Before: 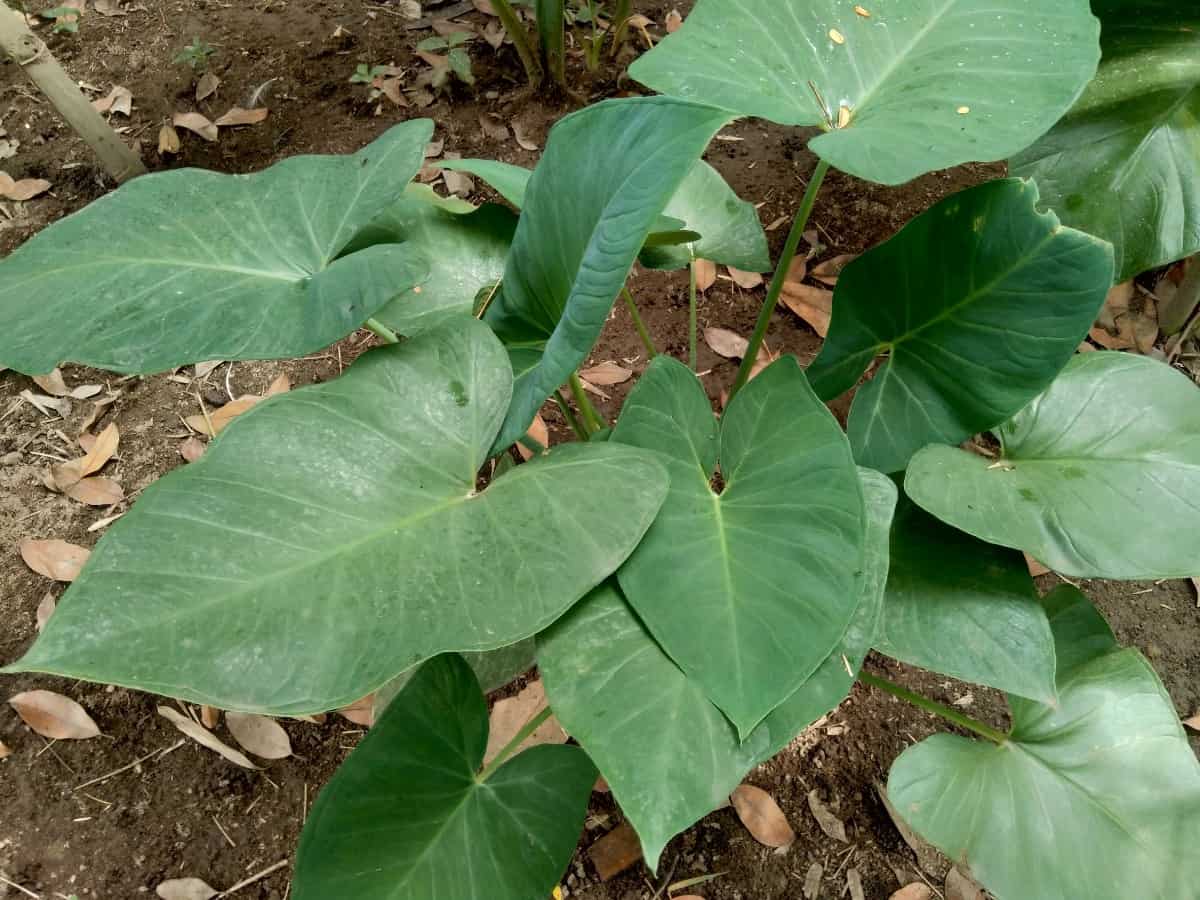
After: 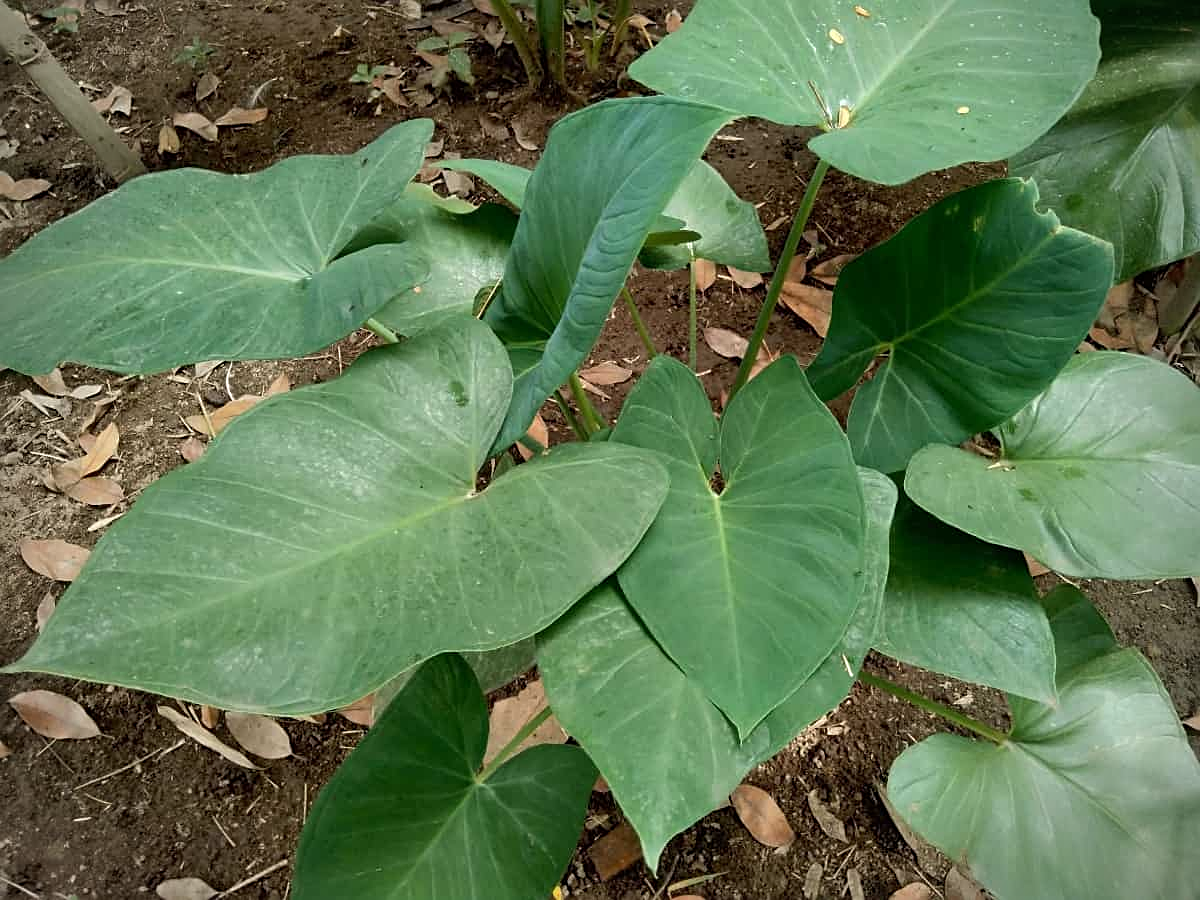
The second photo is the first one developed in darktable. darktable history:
vignetting: brightness -0.576, saturation -0.248
sharpen: on, module defaults
